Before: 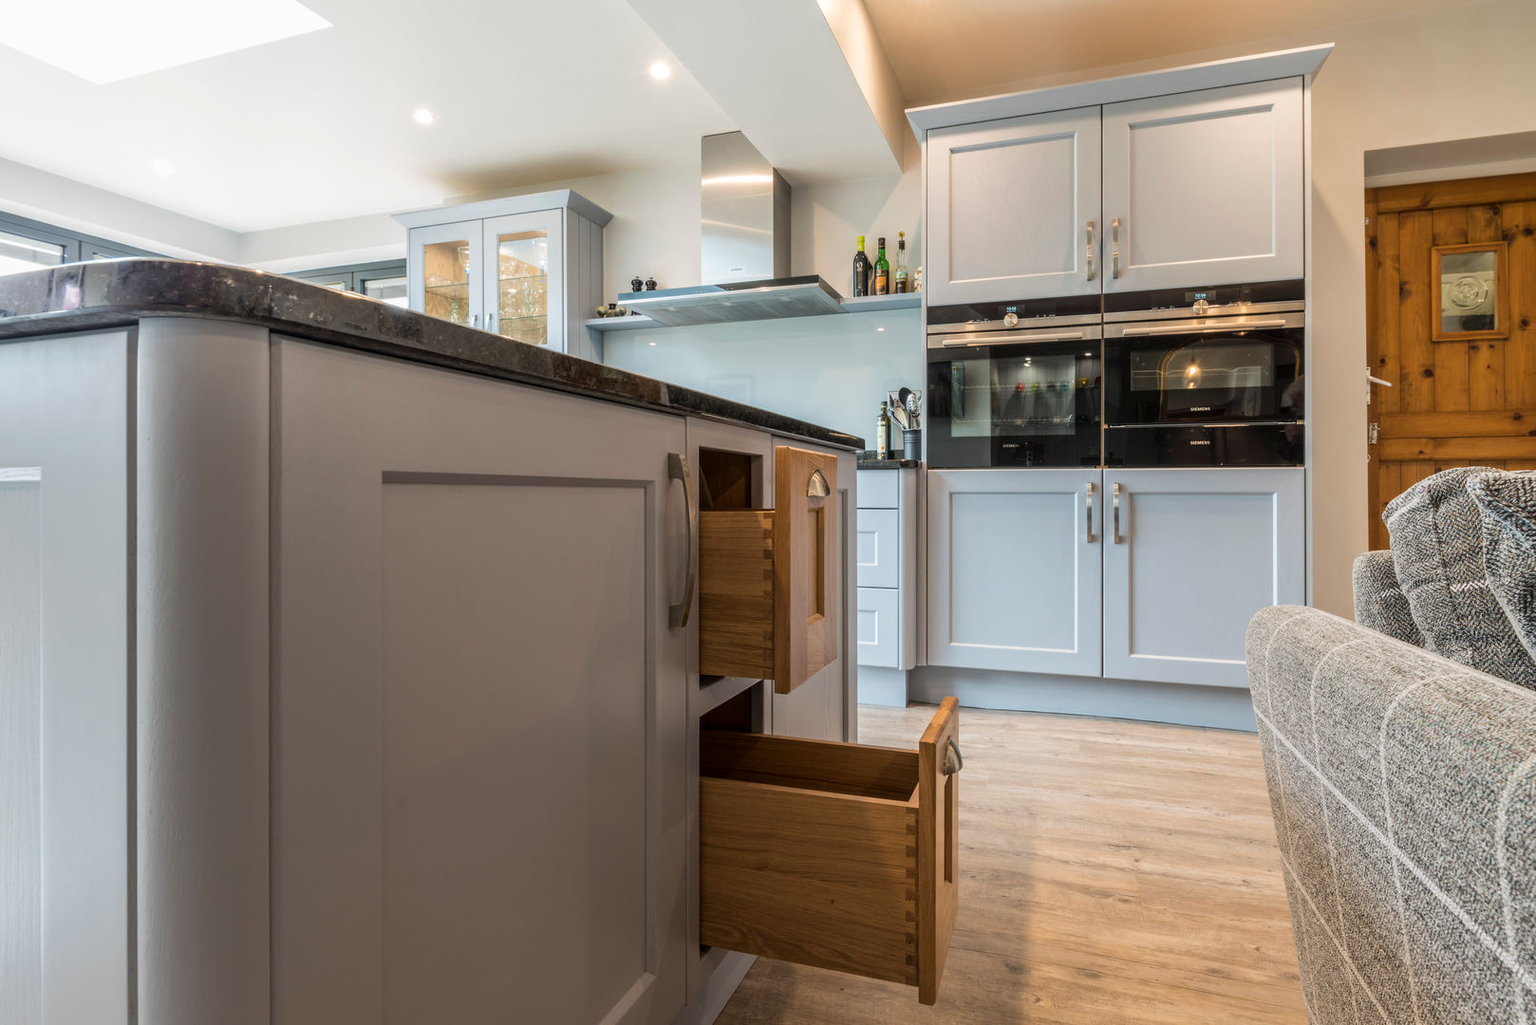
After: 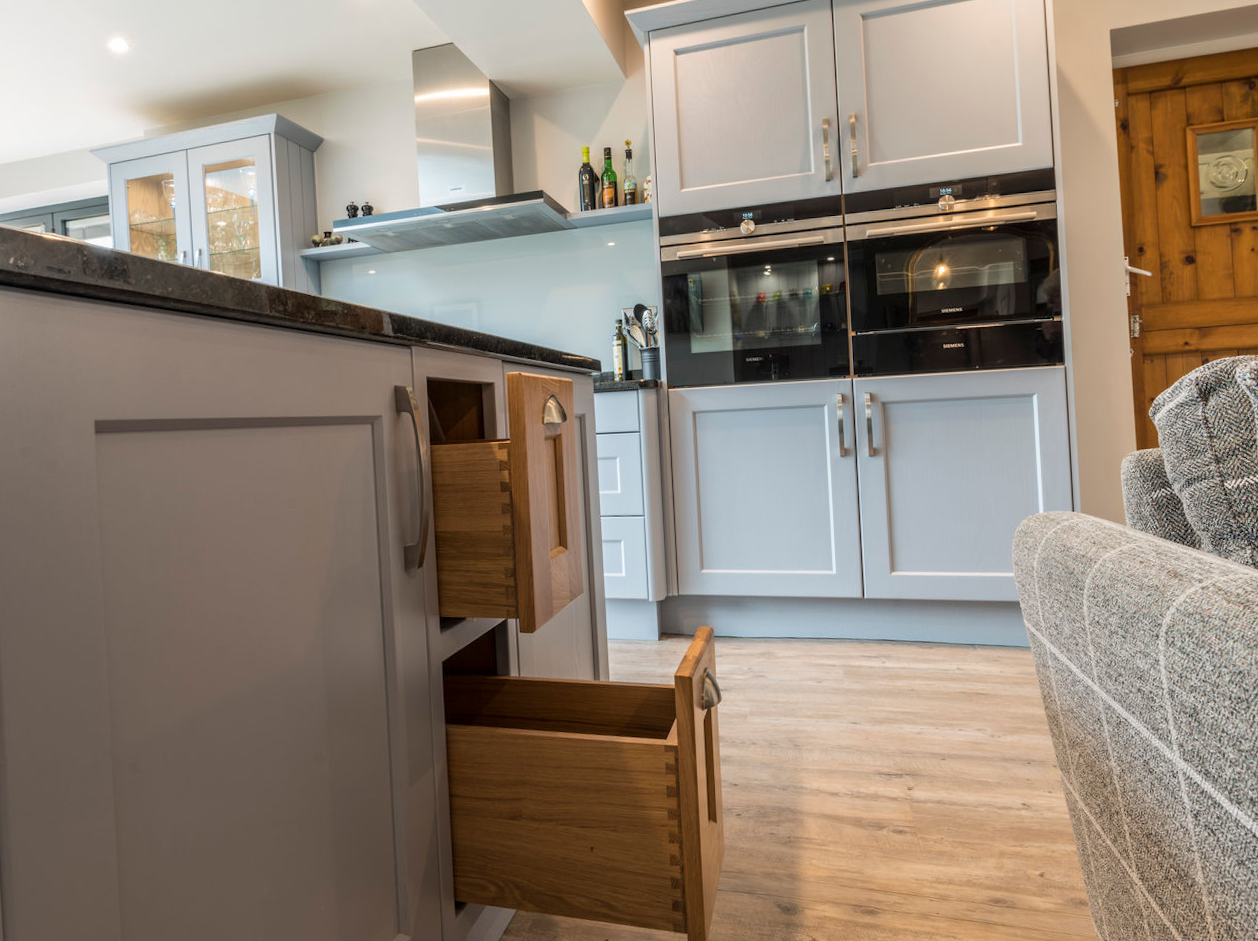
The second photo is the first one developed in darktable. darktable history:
crop and rotate: left 17.959%, top 5.771%, right 1.742%
rotate and perspective: rotation -3°, crop left 0.031, crop right 0.968, crop top 0.07, crop bottom 0.93
